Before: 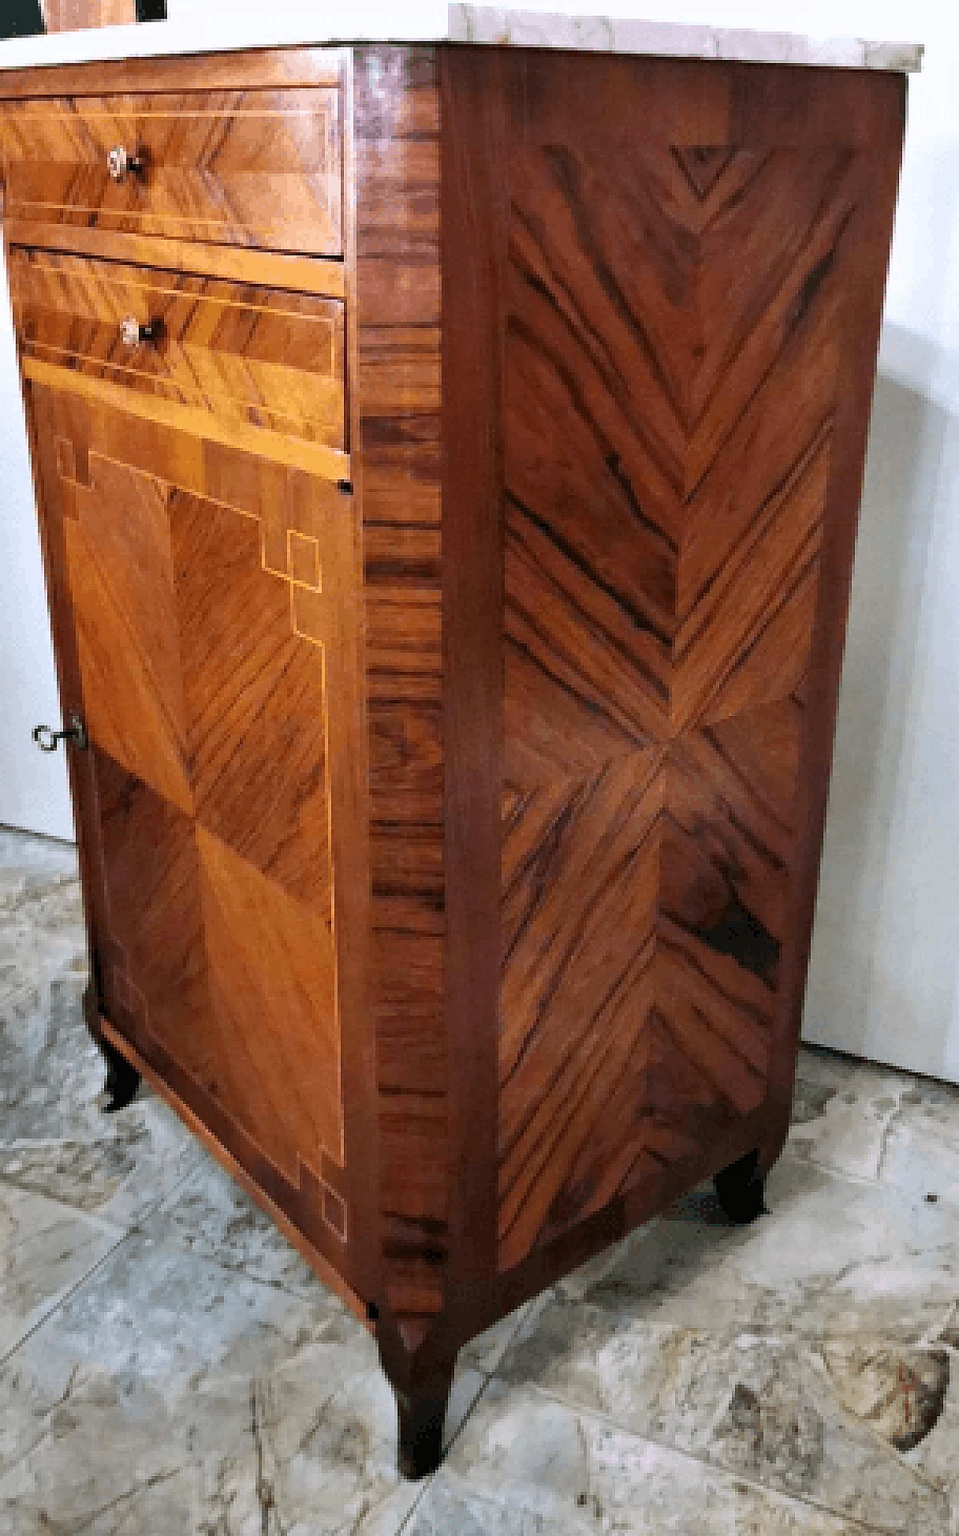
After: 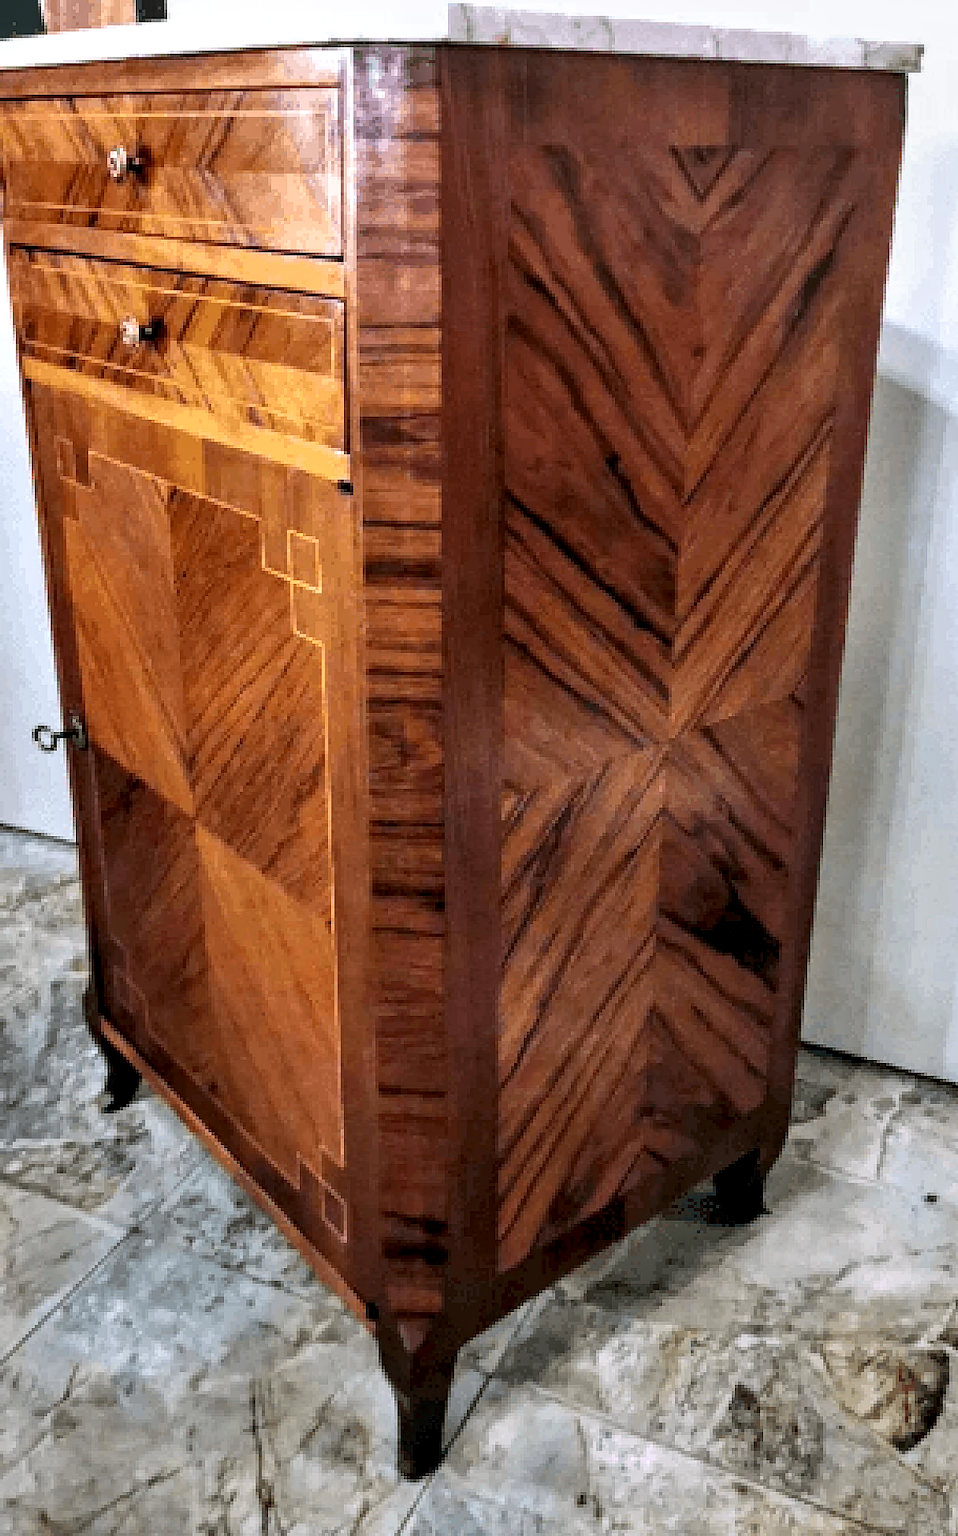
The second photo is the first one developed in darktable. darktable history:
local contrast: on, module defaults
contrast equalizer: y [[0.546, 0.552, 0.554, 0.554, 0.552, 0.546], [0.5 ×6], [0.5 ×6], [0 ×6], [0 ×6]]
